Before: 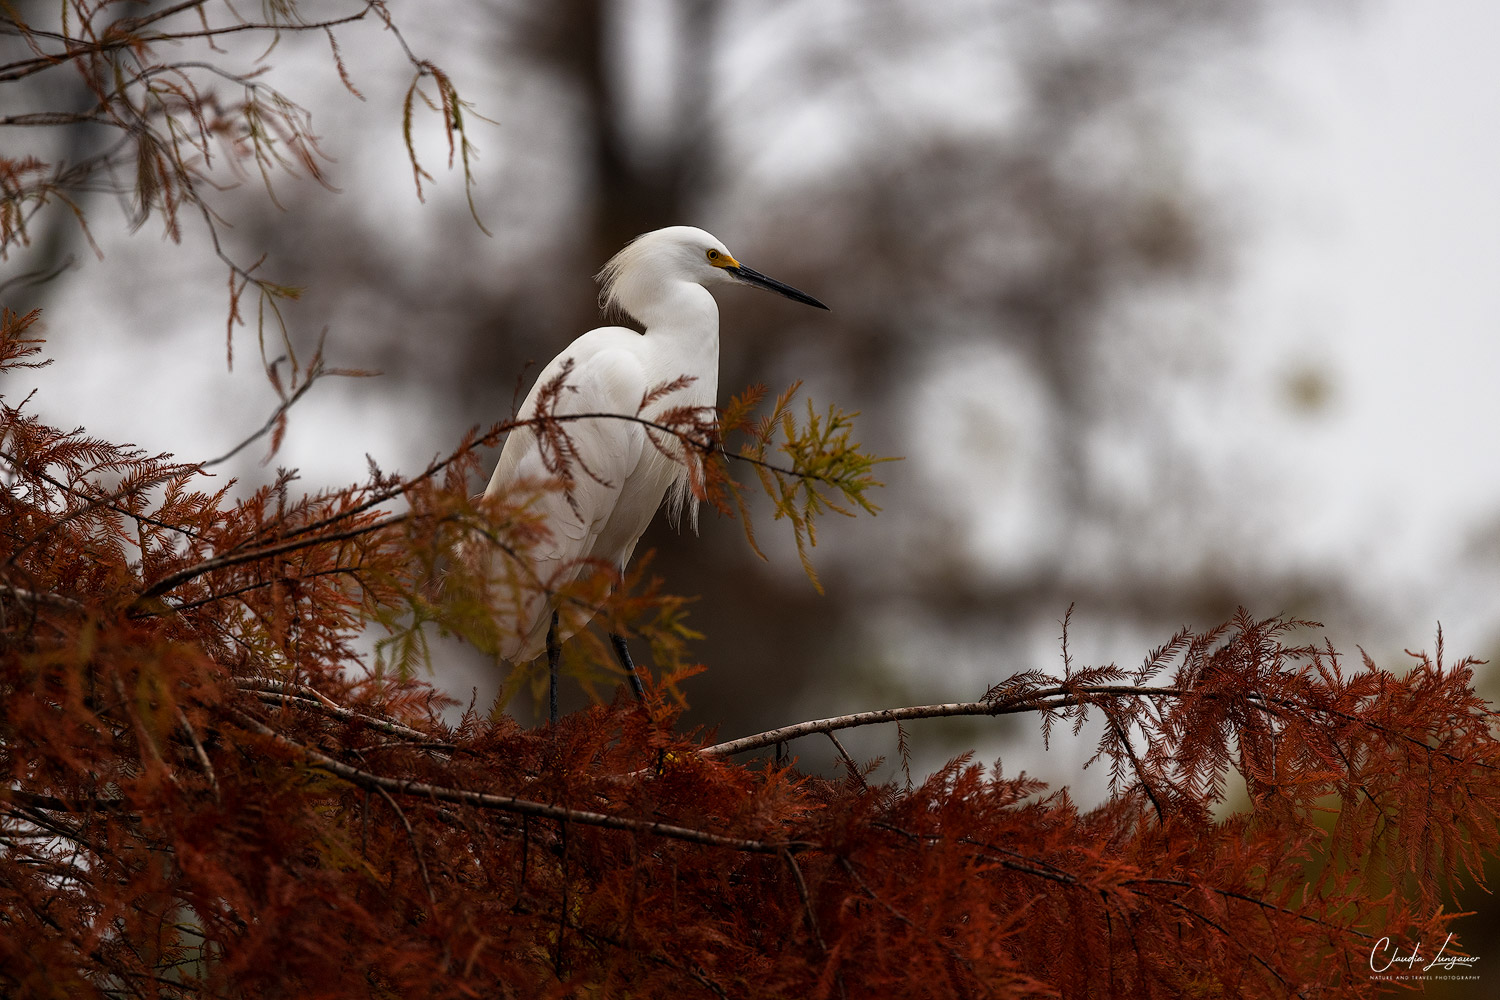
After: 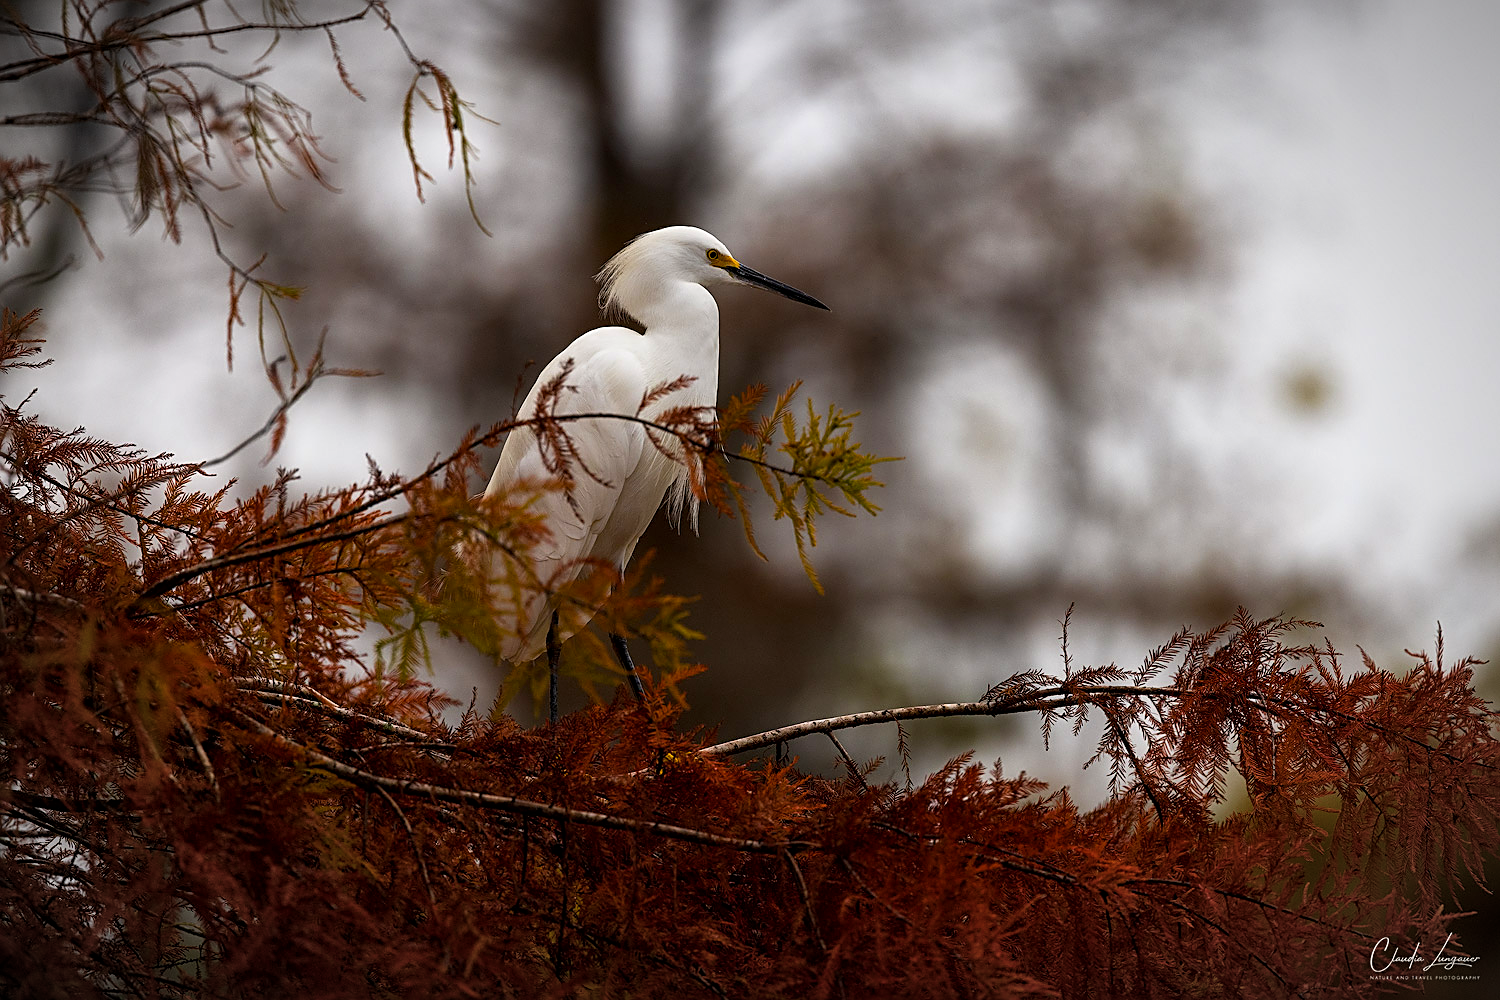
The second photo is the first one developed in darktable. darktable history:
vignetting: fall-off radius 60%, automatic ratio true
local contrast: mode bilateral grid, contrast 20, coarseness 50, detail 120%, midtone range 0.2
color balance rgb: perceptual saturation grading › global saturation 25%, global vibrance 20%
sharpen: on, module defaults
